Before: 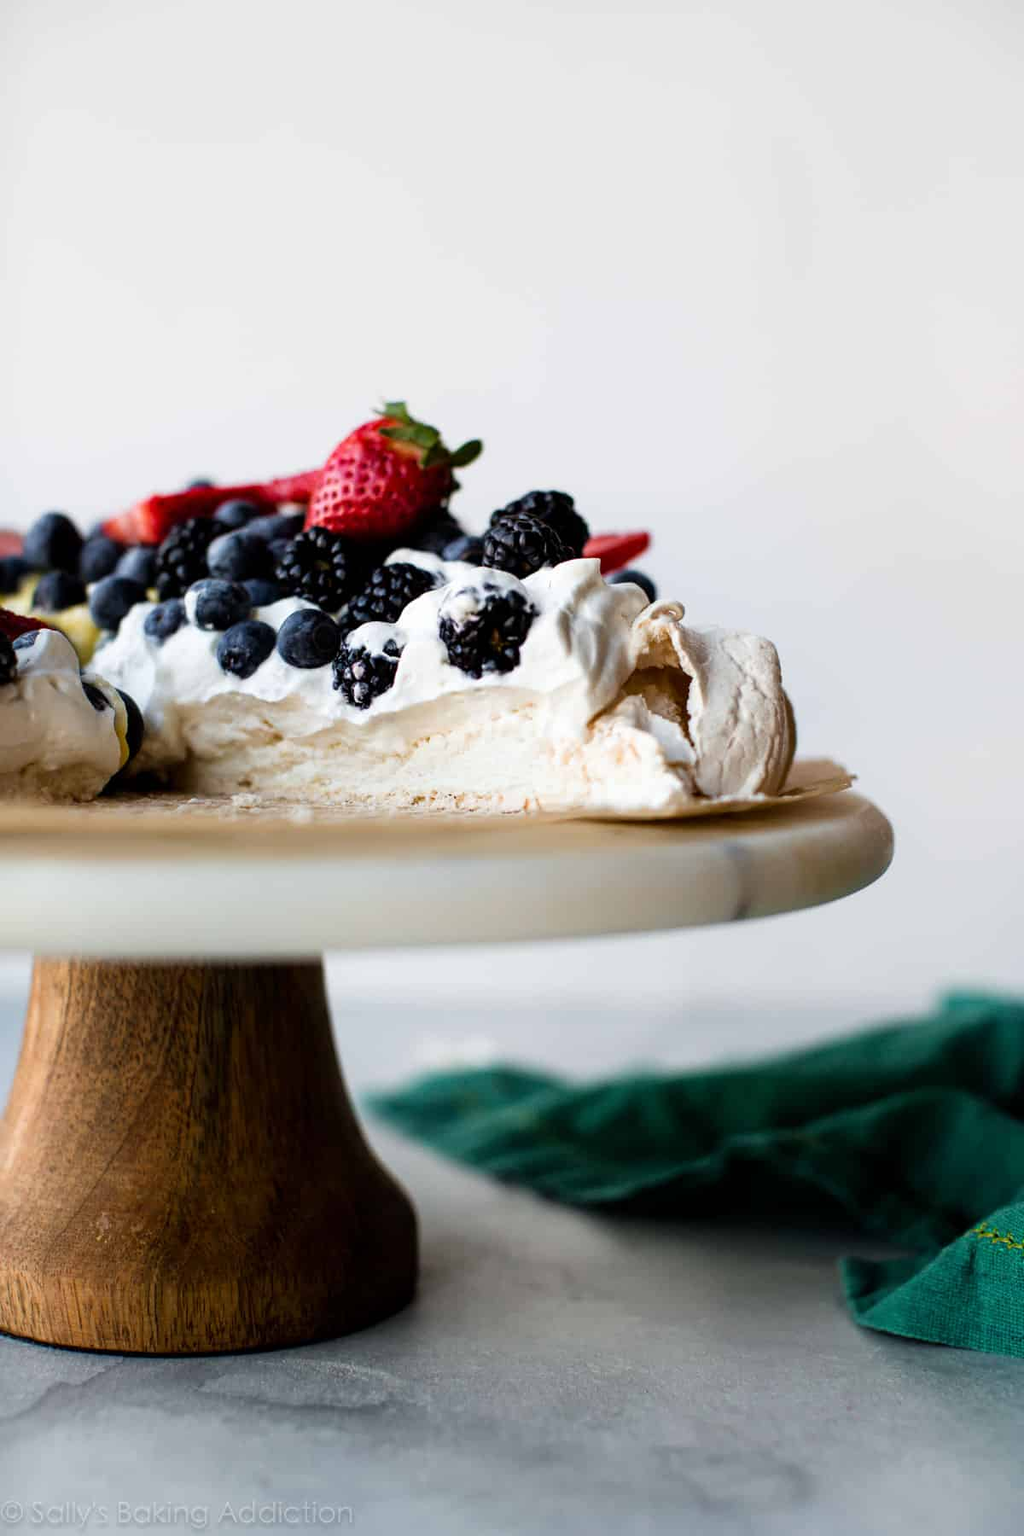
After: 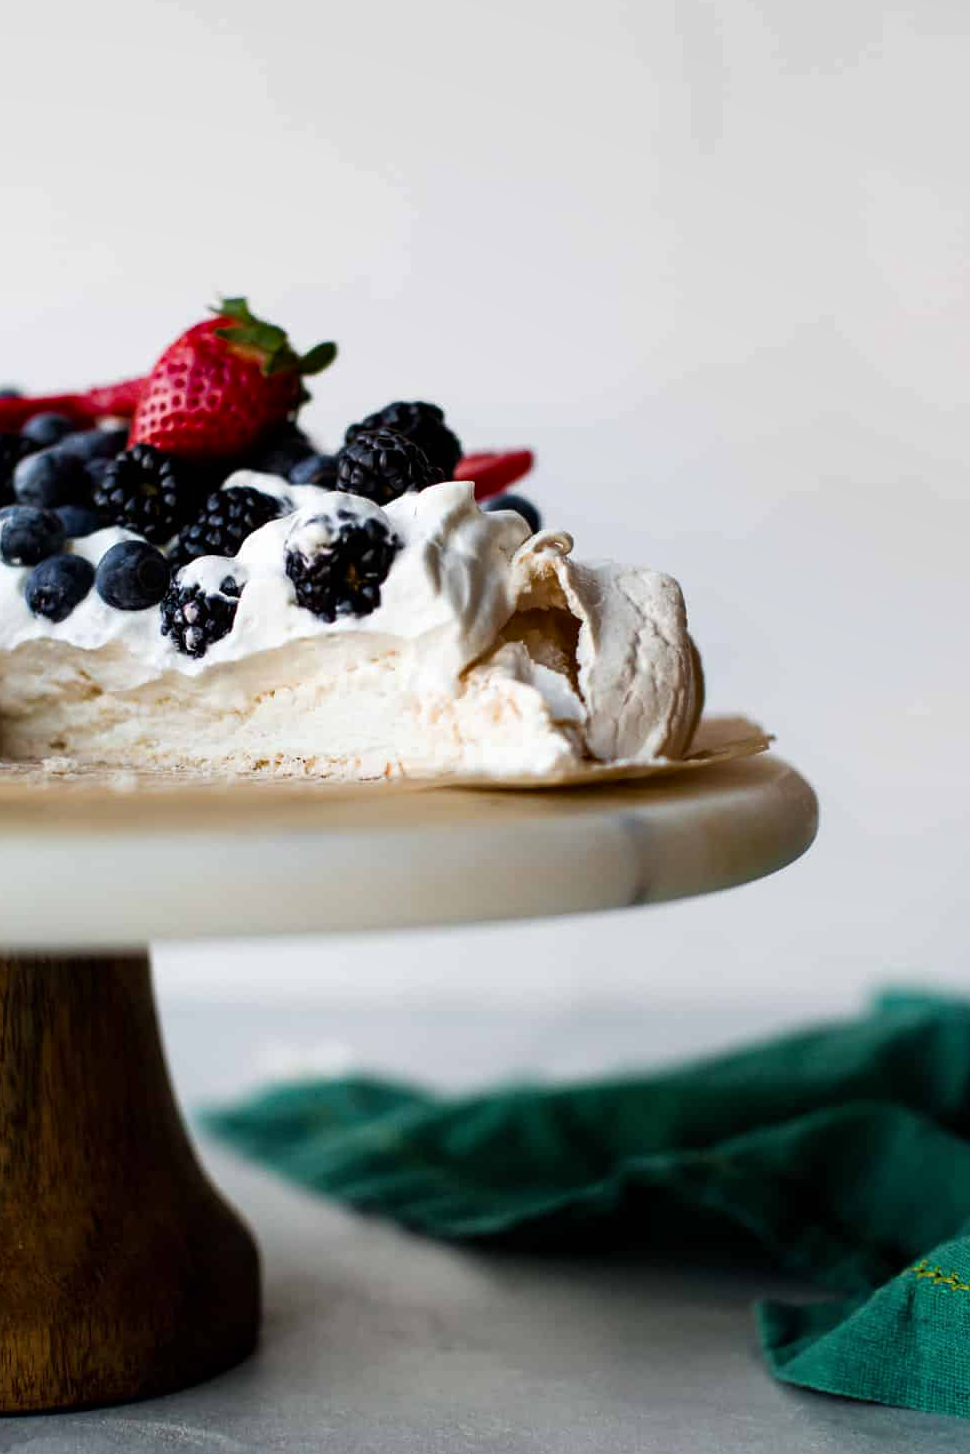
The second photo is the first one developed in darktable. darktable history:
crop: left 19.084%, top 9.628%, right 0%, bottom 9.557%
shadows and highlights: radius 336.58, shadows 28.29, soften with gaussian
